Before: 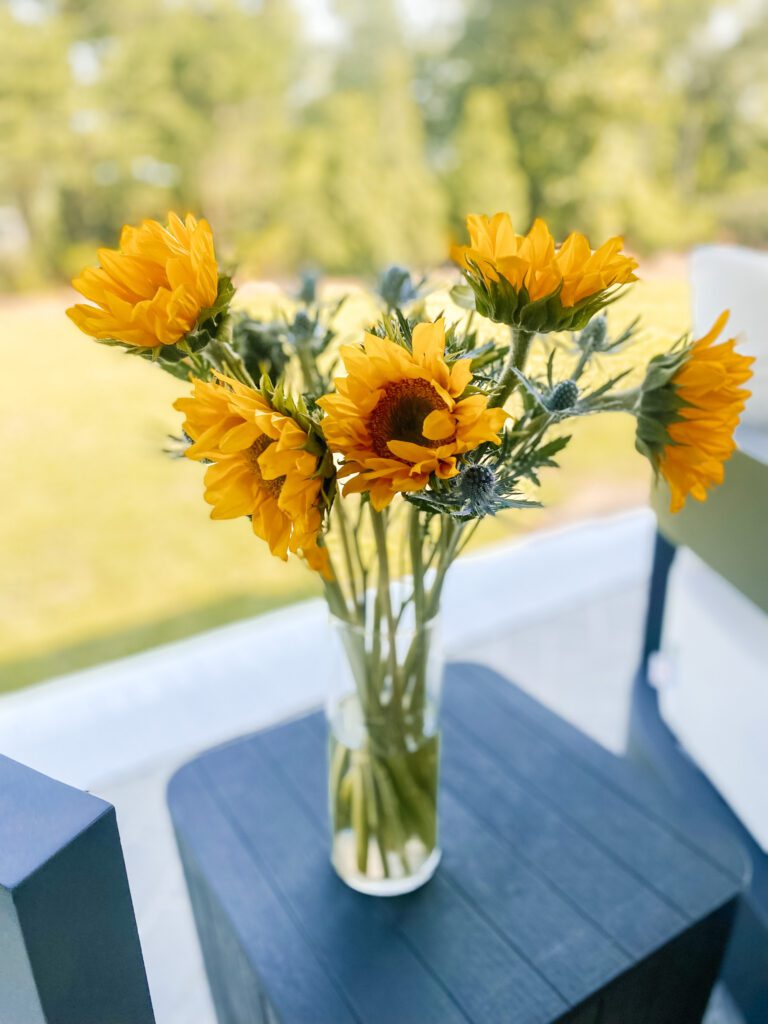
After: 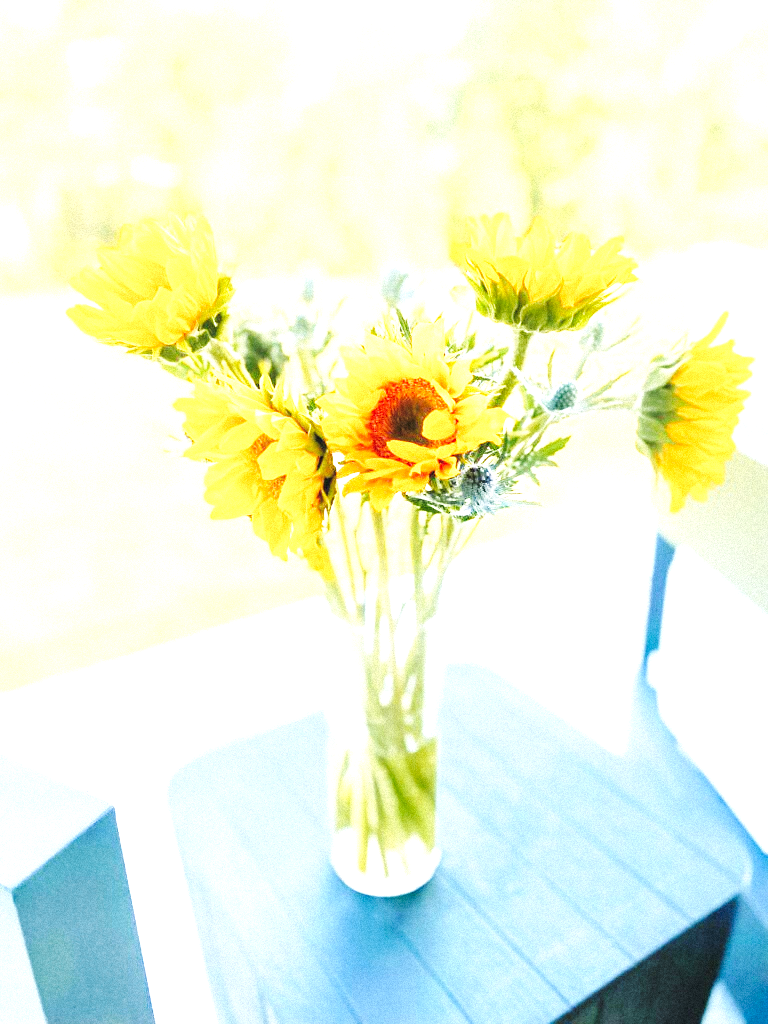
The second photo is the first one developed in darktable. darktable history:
contrast brightness saturation: brightness 0.15
exposure: exposure 2 EV, compensate exposure bias true, compensate highlight preservation false
grain: mid-tones bias 0%
base curve: curves: ch0 [(0, 0) (0.036, 0.025) (0.121, 0.166) (0.206, 0.329) (0.605, 0.79) (1, 1)], preserve colors none
